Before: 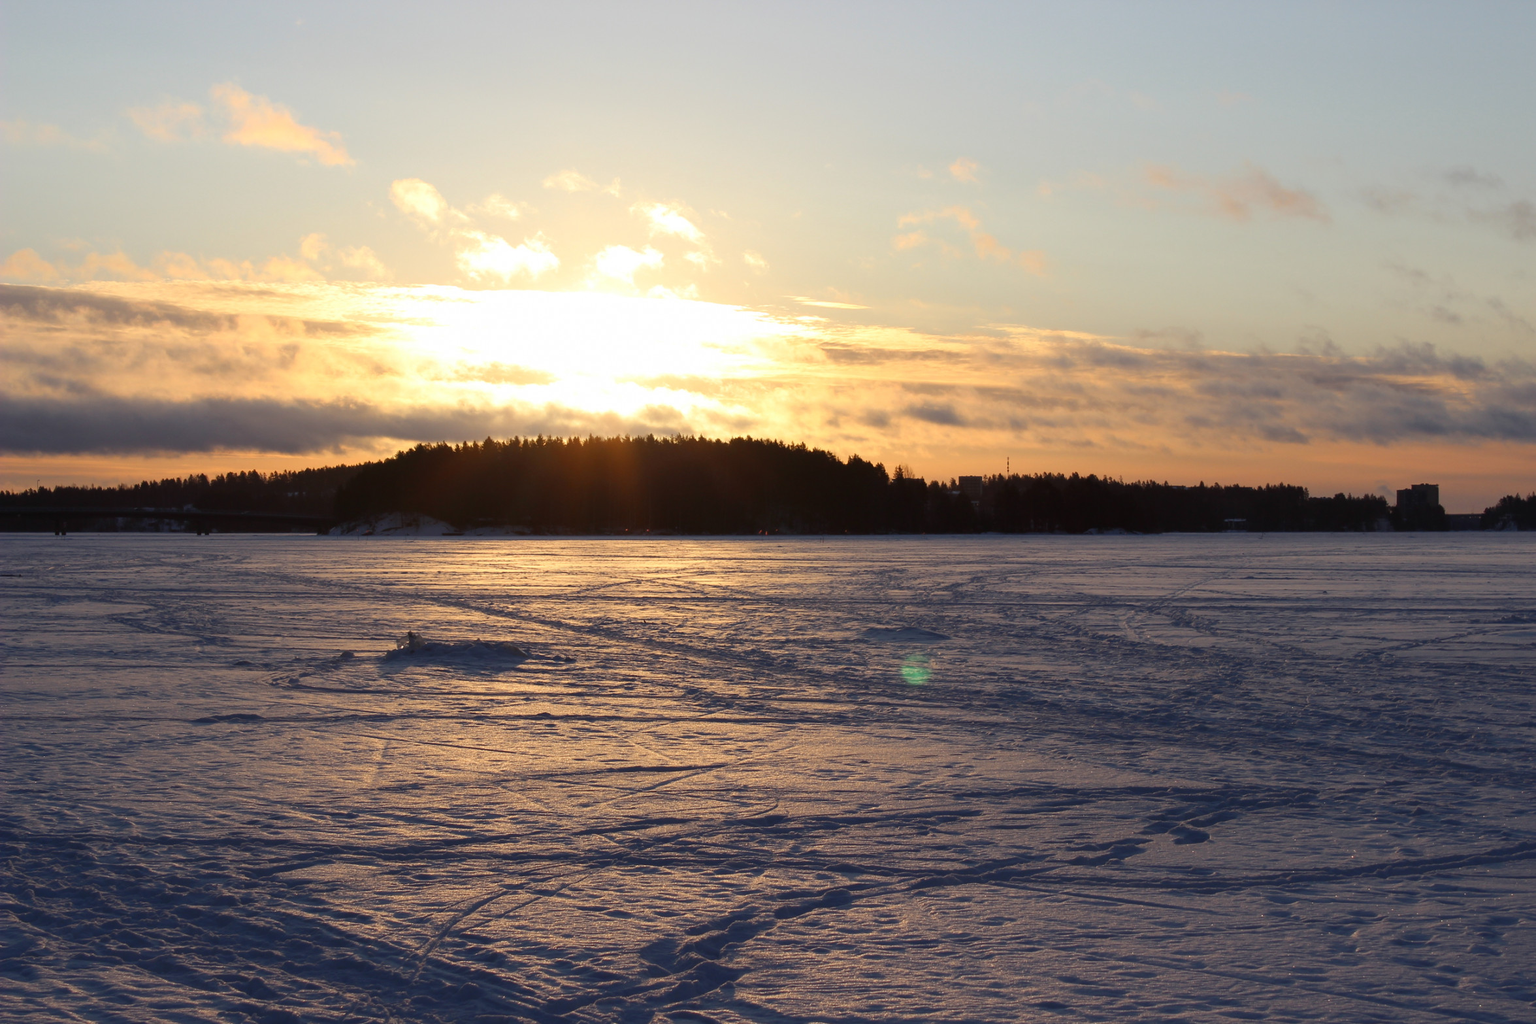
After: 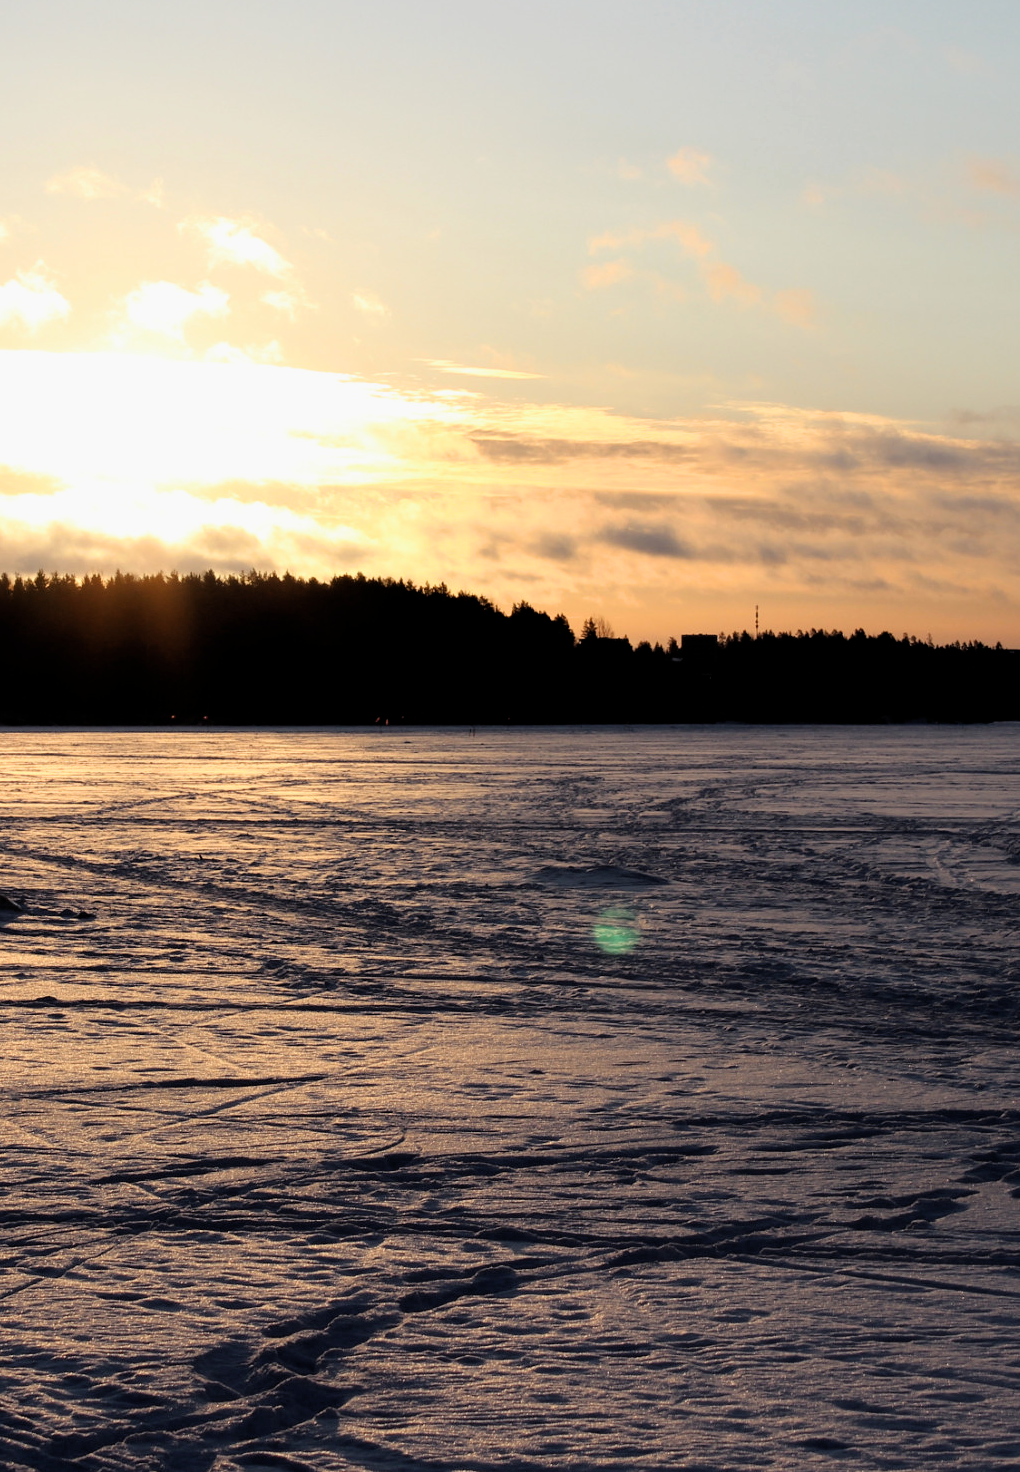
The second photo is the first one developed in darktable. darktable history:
crop: left 33.452%, top 6.025%, right 23.155%
filmic rgb: black relative exposure -3.72 EV, white relative exposure 2.77 EV, dynamic range scaling -5.32%, hardness 3.03
